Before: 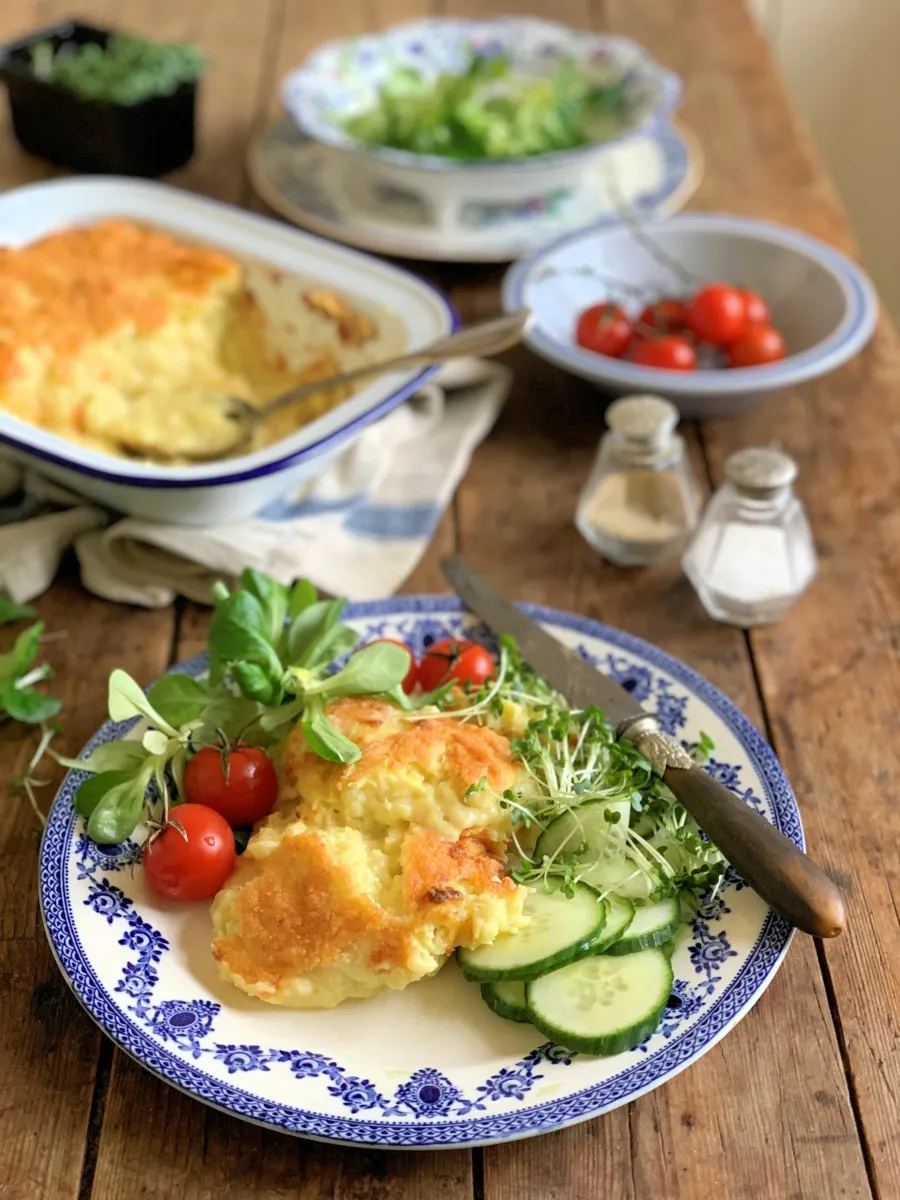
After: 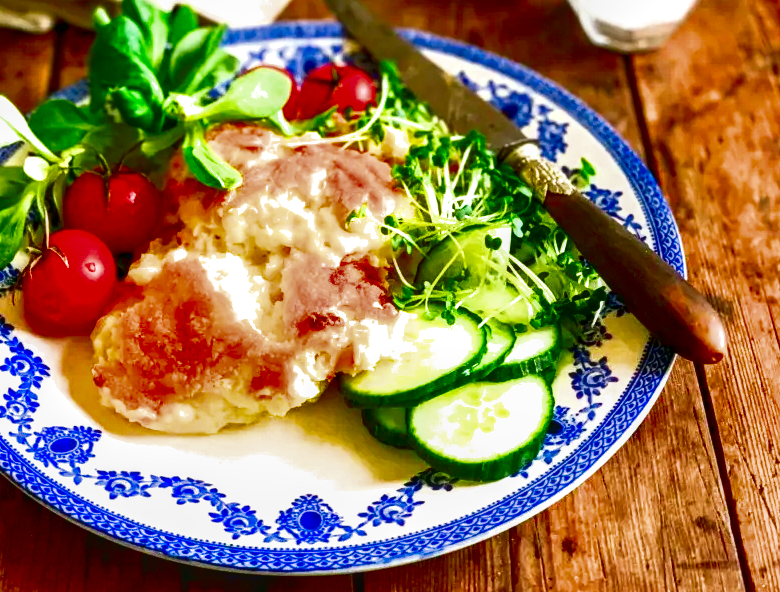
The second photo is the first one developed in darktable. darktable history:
crop and rotate: left 13.318%, top 47.868%, bottom 2.733%
shadows and highlights: shadows 52.87, soften with gaussian
filmic rgb: black relative exposure -16 EV, white relative exposure 4.01 EV, target black luminance 0%, hardness 7.62, latitude 72.06%, contrast 0.899, highlights saturation mix 10.88%, shadows ↔ highlights balance -0.383%
contrast brightness saturation: brightness -0.983, saturation 0.991
color balance rgb: perceptual saturation grading › global saturation 0.445%, perceptual saturation grading › highlights -19.864%, perceptual saturation grading › shadows 19.061%, perceptual brilliance grading › global brilliance 18.251%, global vibrance 20%
exposure: black level correction 0, exposure 1.097 EV, compensate exposure bias true, compensate highlight preservation false
local contrast: highlights 57%, shadows 51%, detail 130%, midtone range 0.451
